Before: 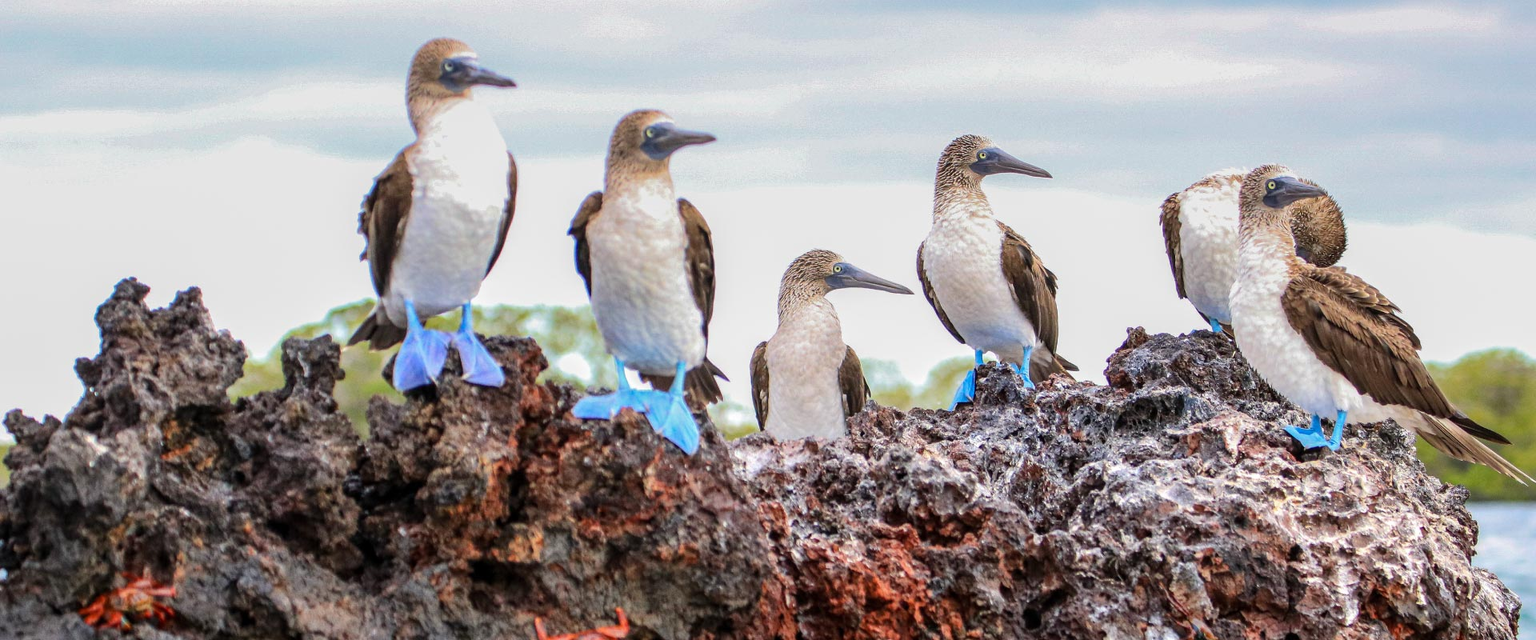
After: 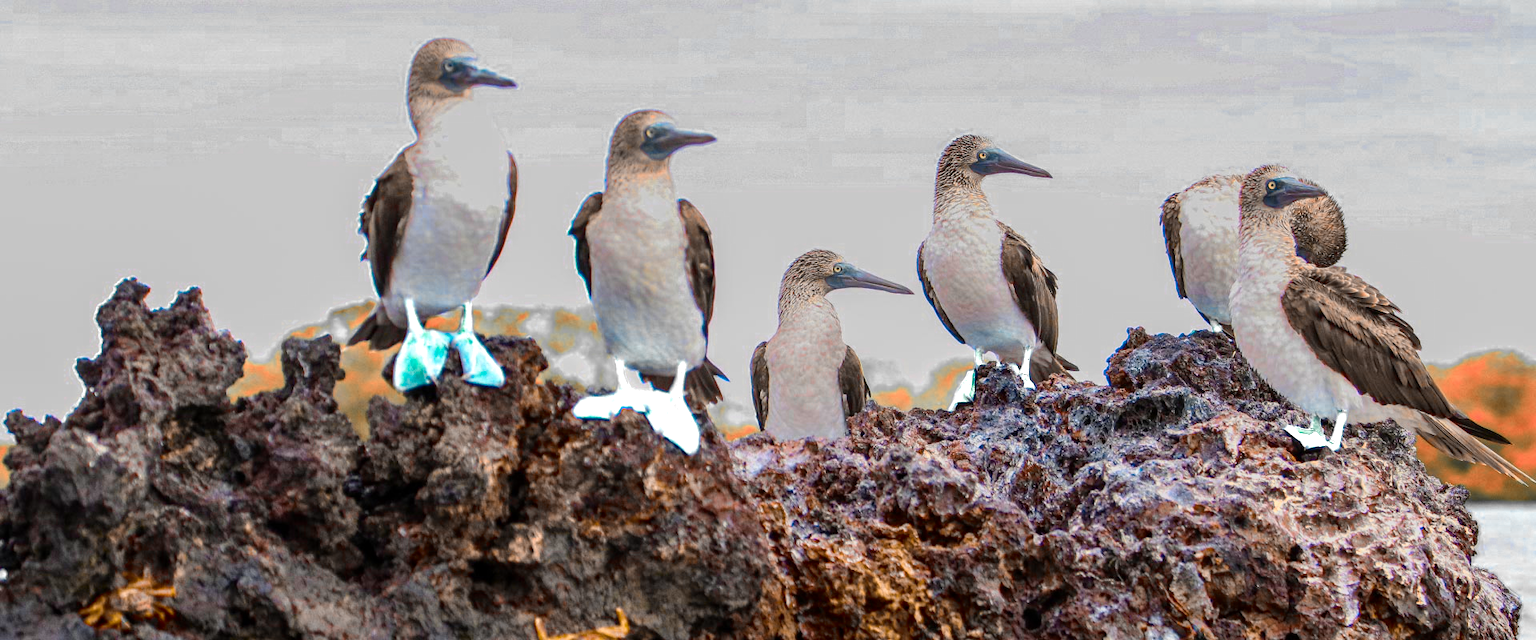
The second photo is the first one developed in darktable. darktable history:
exposure: exposure -0.463 EV, compensate exposure bias true, compensate highlight preservation false
color zones: curves: ch0 [(0.009, 0.528) (0.136, 0.6) (0.255, 0.586) (0.39, 0.528) (0.522, 0.584) (0.686, 0.736) (0.849, 0.561)]; ch1 [(0.045, 0.781) (0.14, 0.416) (0.257, 0.695) (0.442, 0.032) (0.738, 0.338) (0.818, 0.632) (0.891, 0.741) (1, 0.704)]; ch2 [(0, 0.667) (0.141, 0.52) (0.26, 0.37) (0.474, 0.432) (0.743, 0.286)], mix 100.9%
